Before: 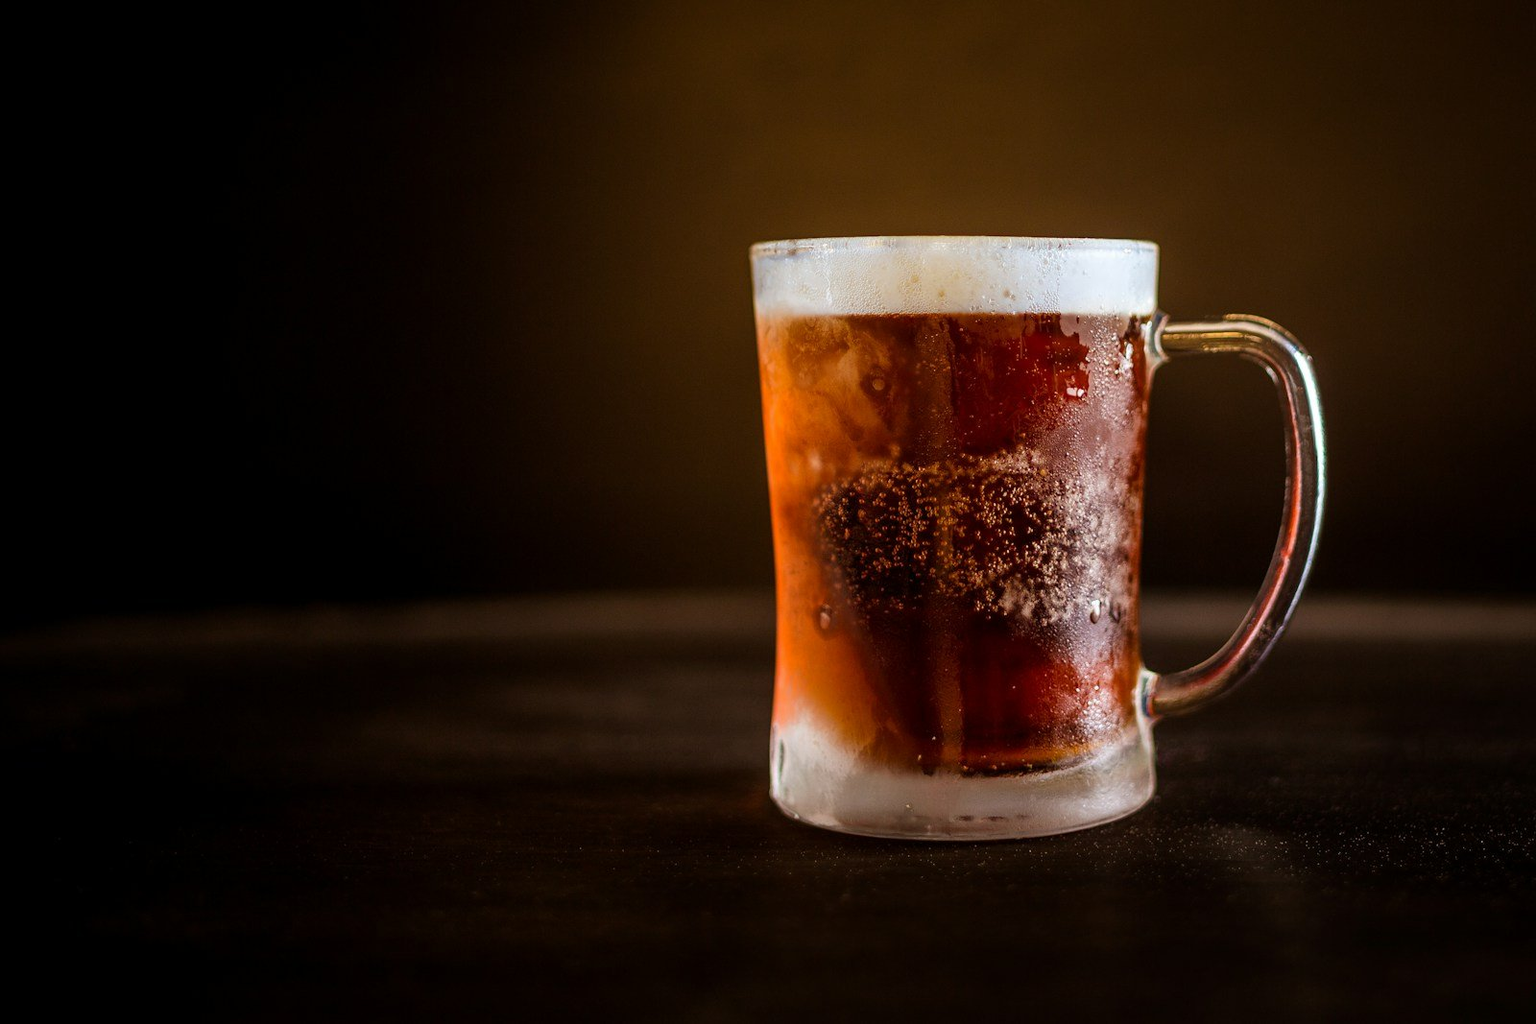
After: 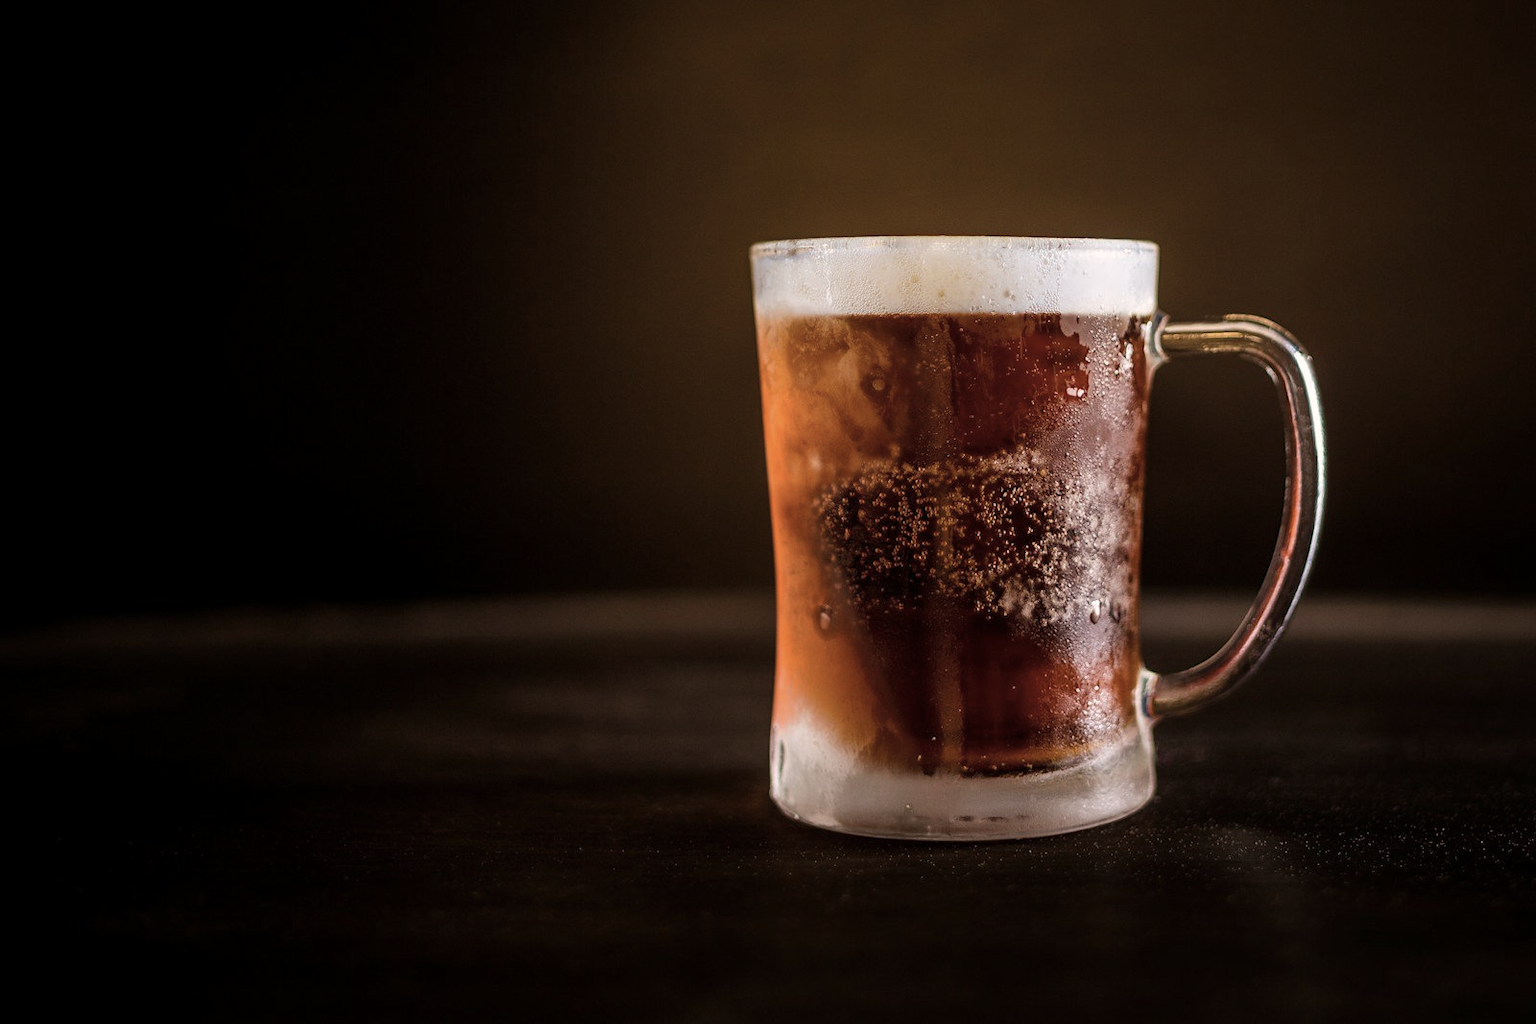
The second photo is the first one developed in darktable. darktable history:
color correction: highlights a* 5.59, highlights b* 5.24, saturation 0.68
